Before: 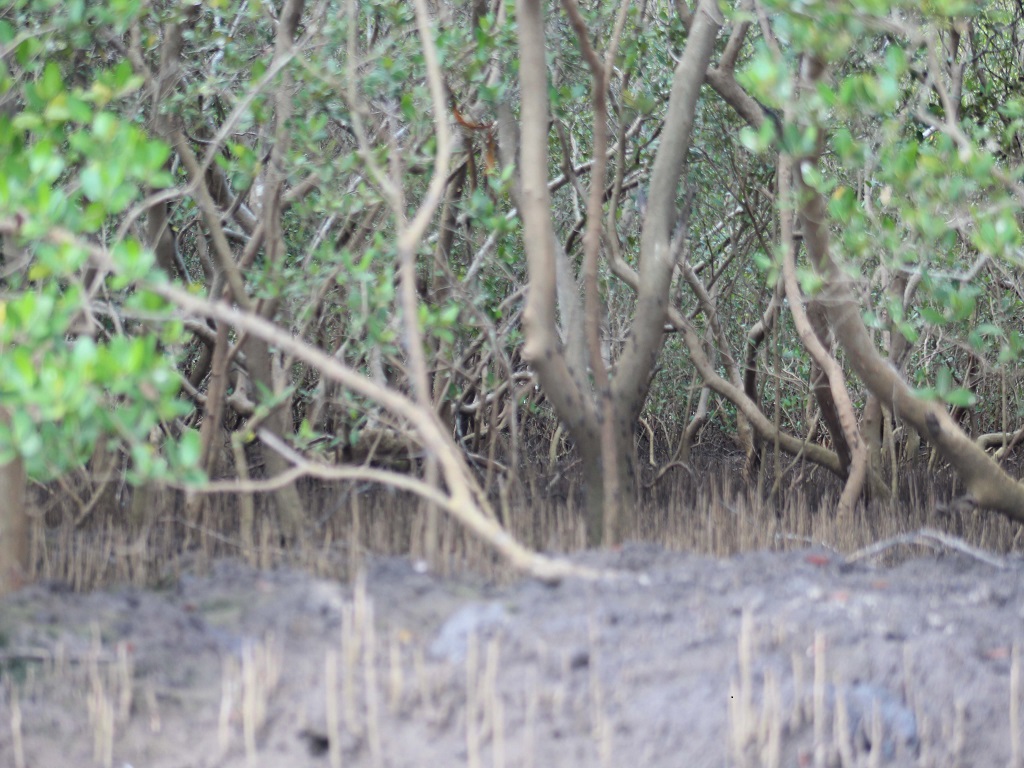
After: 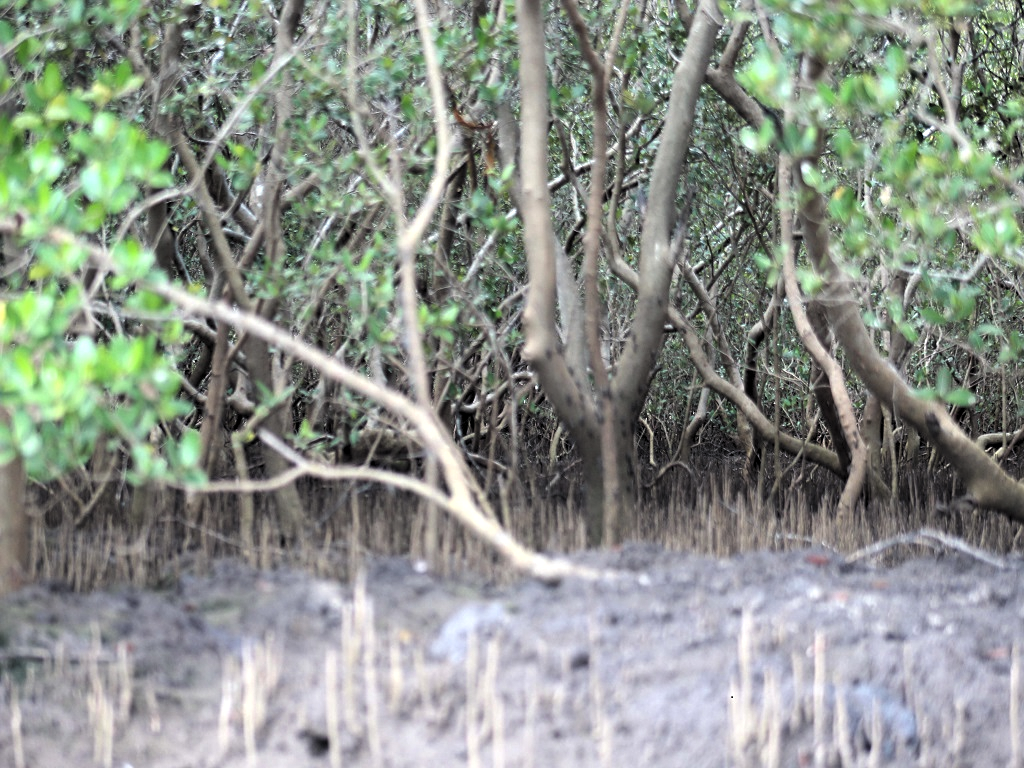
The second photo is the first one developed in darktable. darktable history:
levels: levels [0.129, 0.519, 0.867]
sharpen: amount 0.2
